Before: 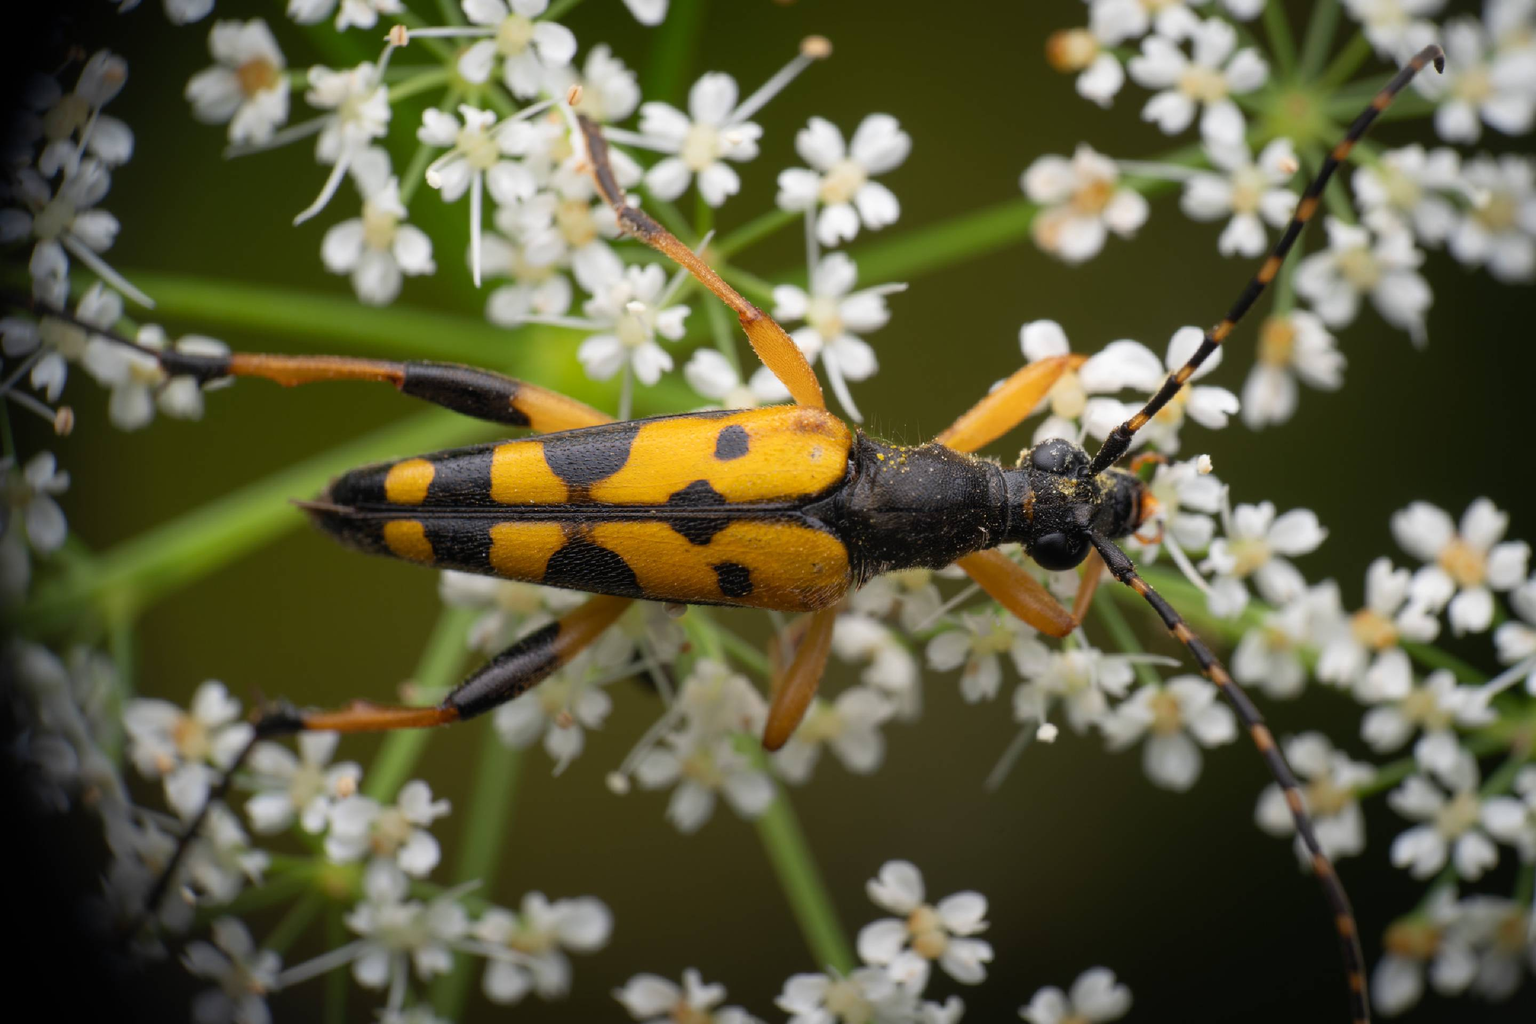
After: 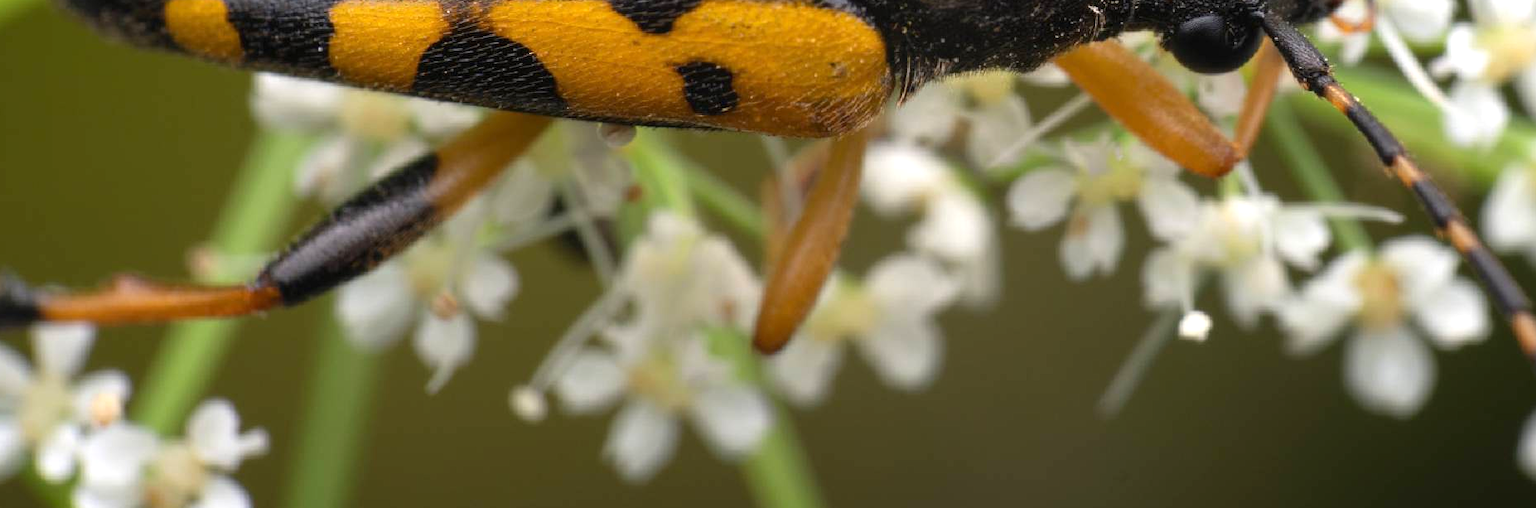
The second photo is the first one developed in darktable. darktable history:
exposure: exposure 0.74 EV, compensate highlight preservation false
crop: left 18.091%, top 51.13%, right 17.525%, bottom 16.85%
